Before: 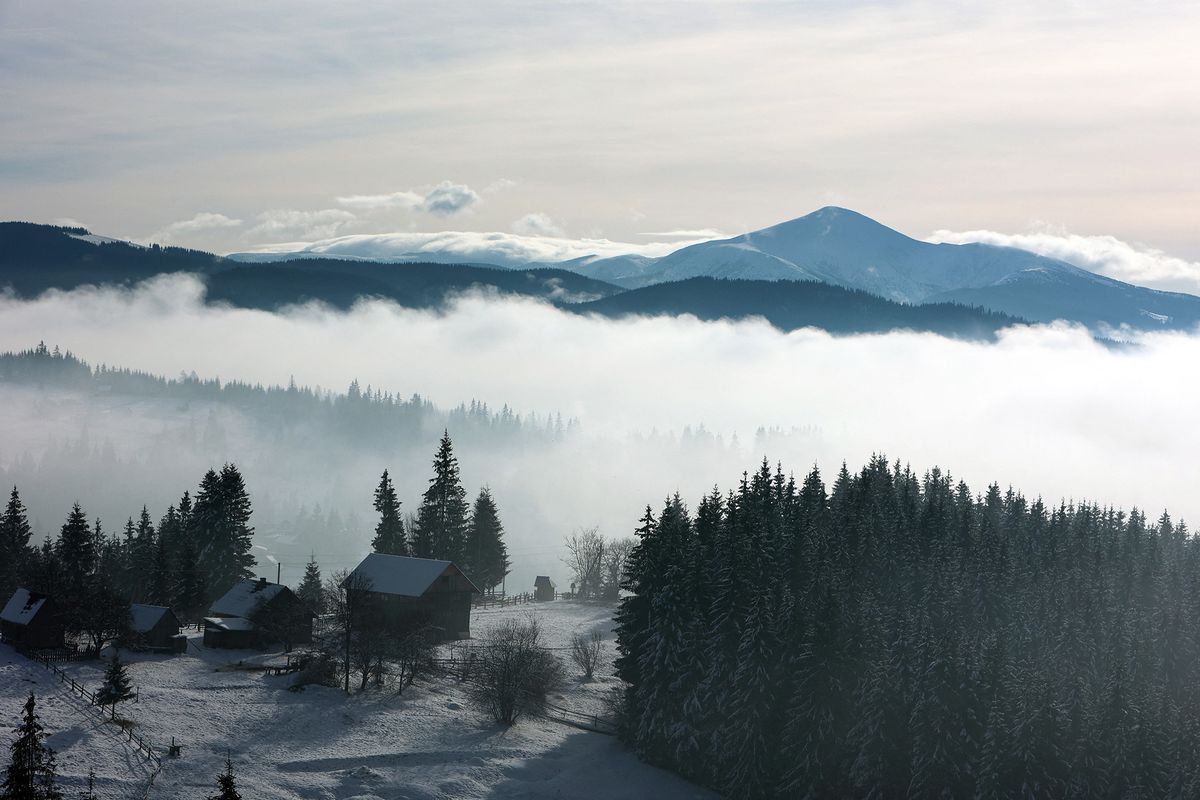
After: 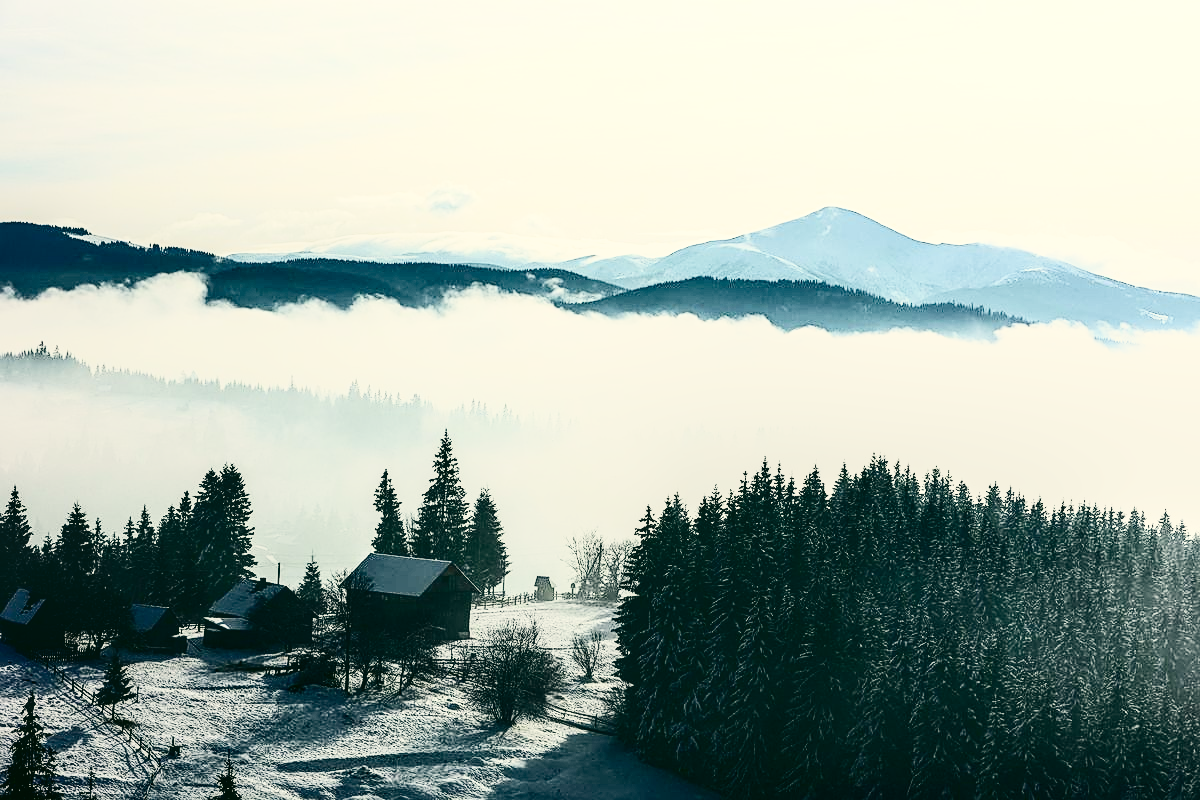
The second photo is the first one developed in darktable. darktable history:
color correction: highlights a* -0.482, highlights b* 9.48, shadows a* -9.48, shadows b* 0.803
sharpen: on, module defaults
base curve: curves: ch0 [(0, 0) (0.008, 0.007) (0.022, 0.029) (0.048, 0.089) (0.092, 0.197) (0.191, 0.399) (0.275, 0.534) (0.357, 0.65) (0.477, 0.78) (0.542, 0.833) (0.799, 0.973) (1, 1)], preserve colors none
local contrast: on, module defaults
contrast brightness saturation: contrast 0.5, saturation -0.1
